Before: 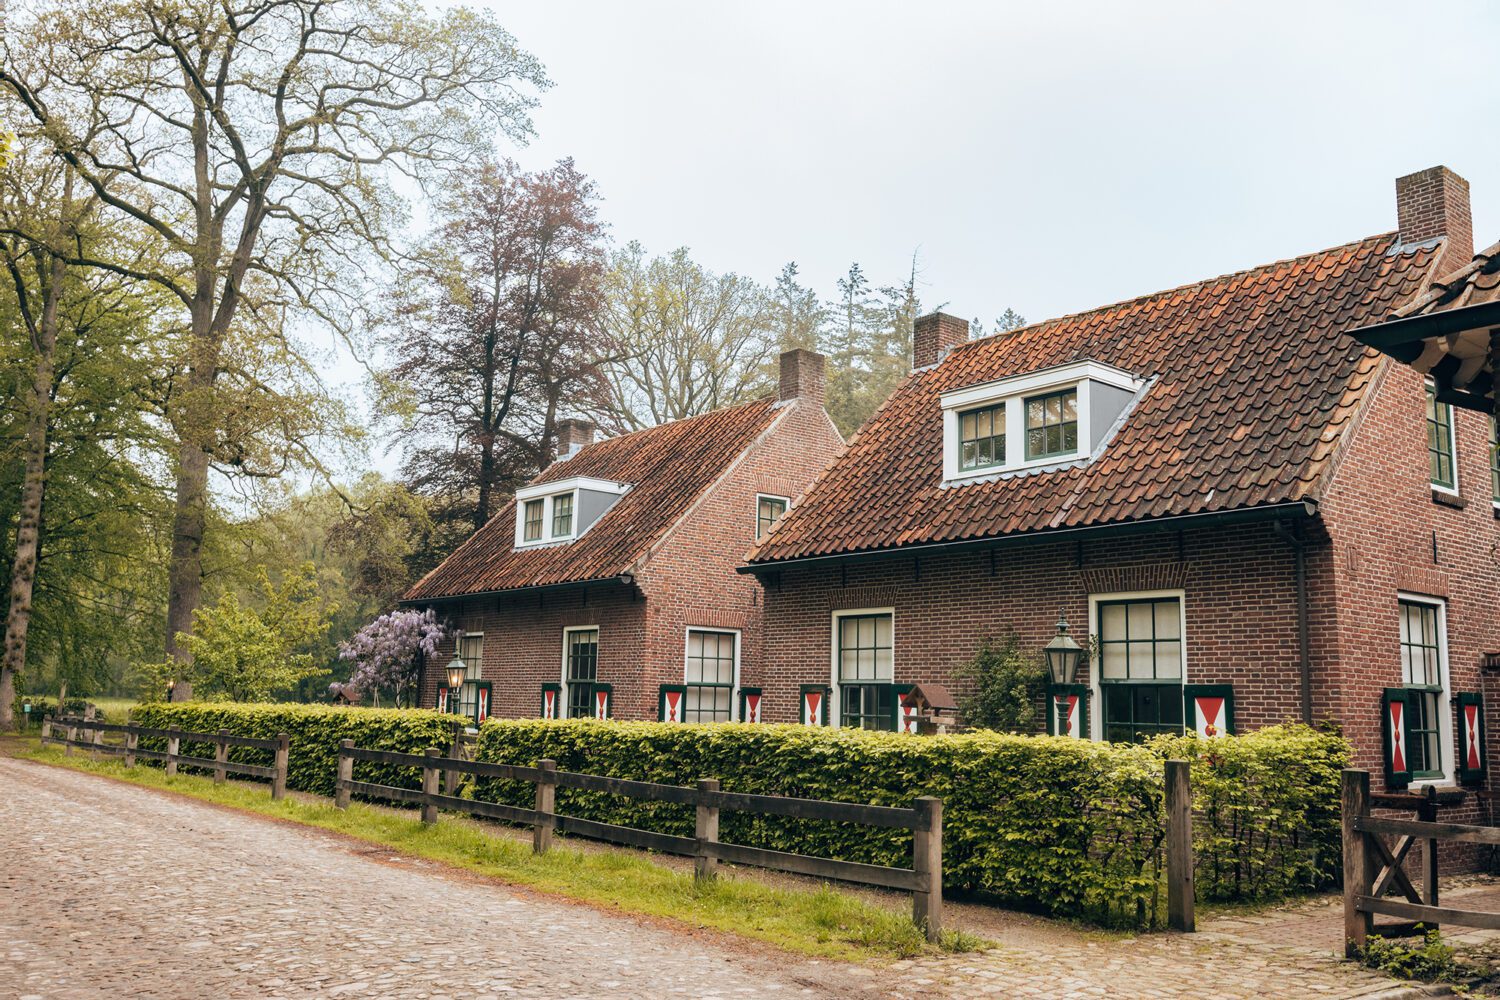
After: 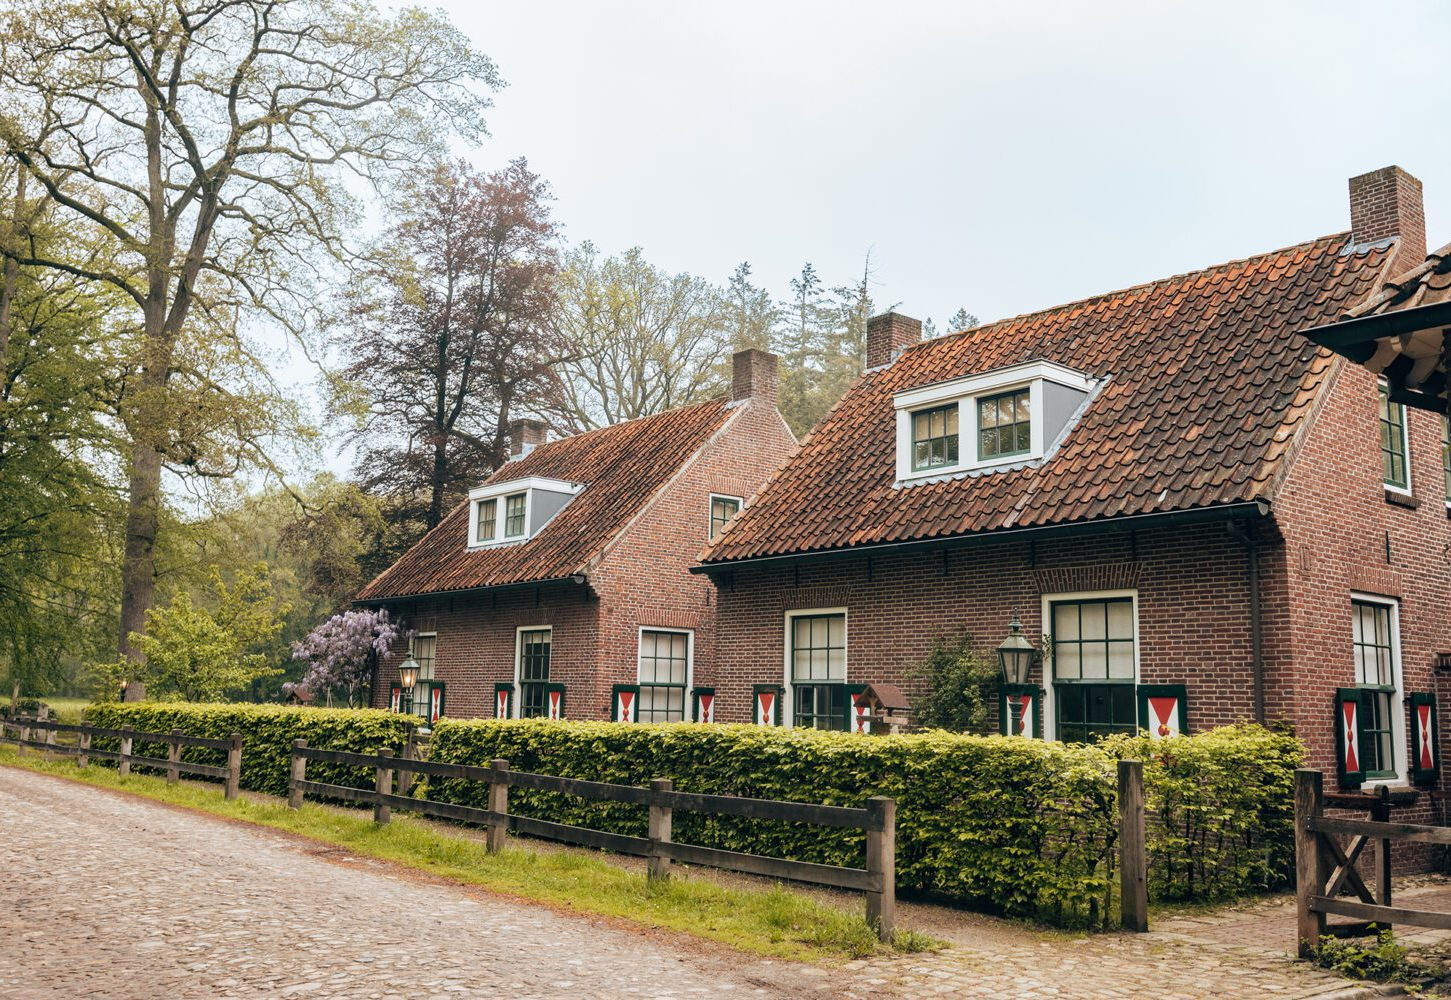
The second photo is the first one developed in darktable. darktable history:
crop and rotate: left 3.257%
